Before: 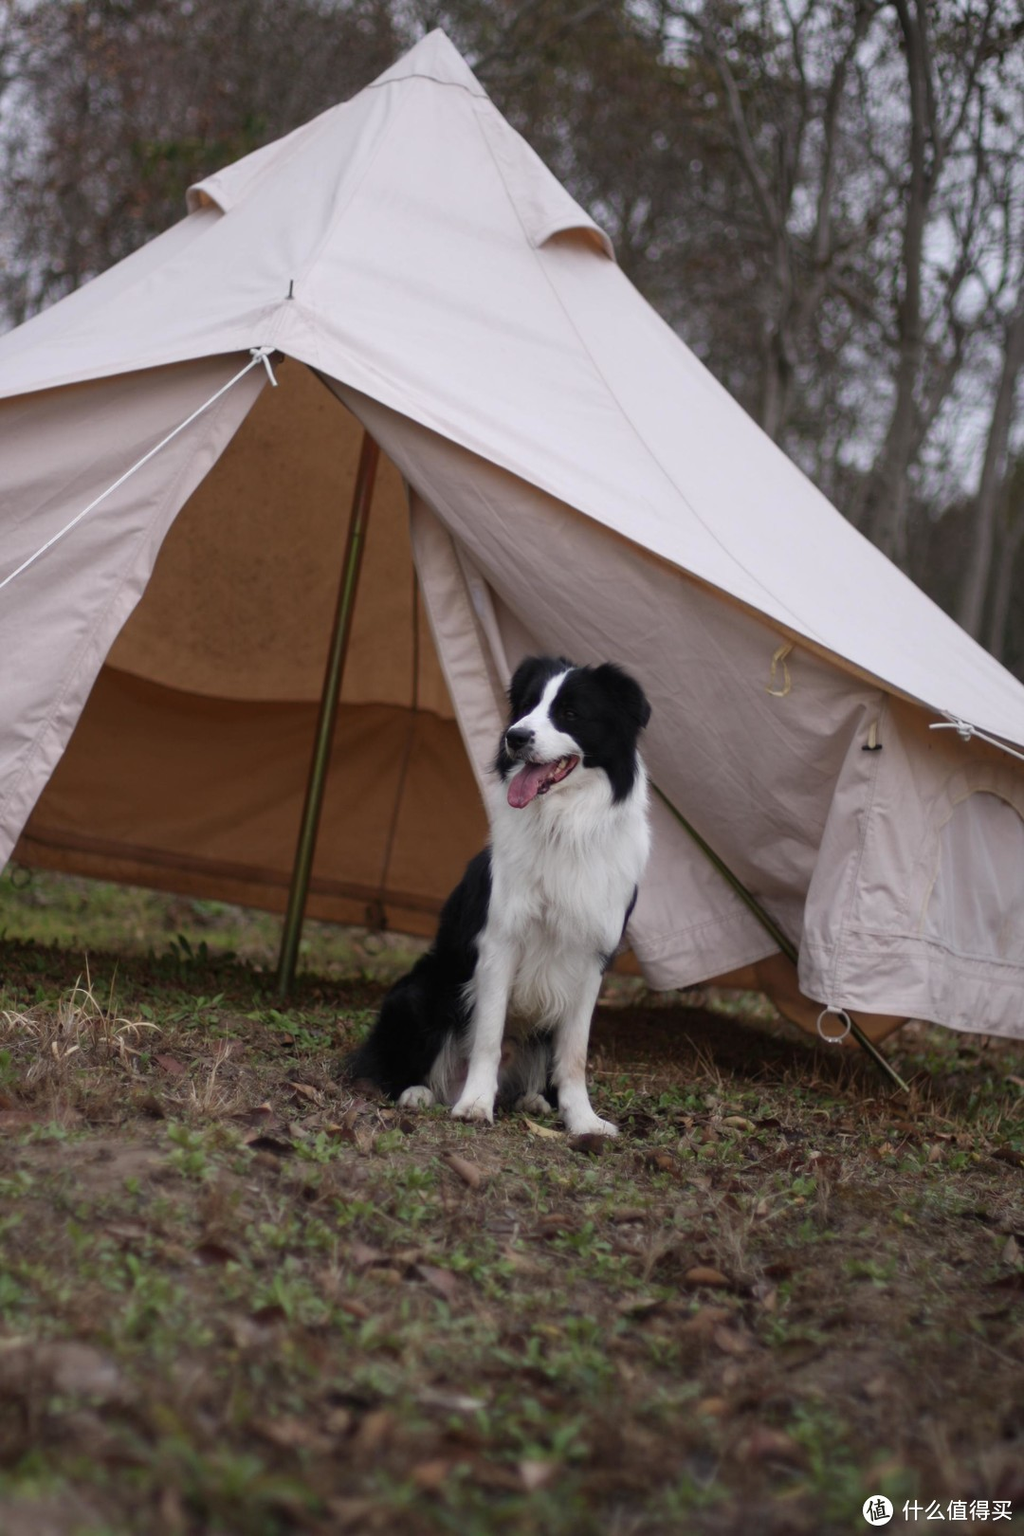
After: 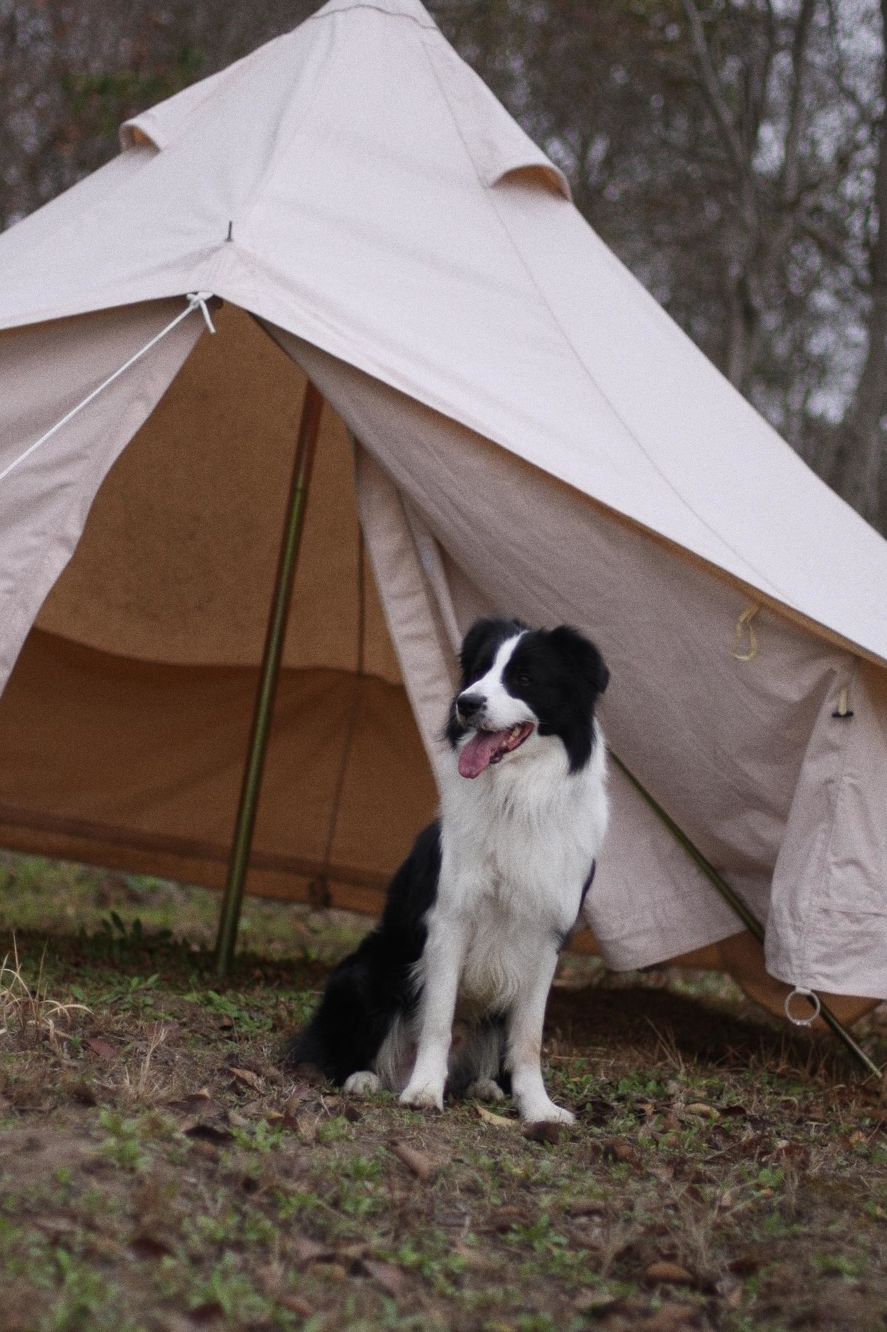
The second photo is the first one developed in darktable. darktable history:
grain: coarseness 0.09 ISO
crop and rotate: left 7.196%, top 4.574%, right 10.605%, bottom 13.178%
